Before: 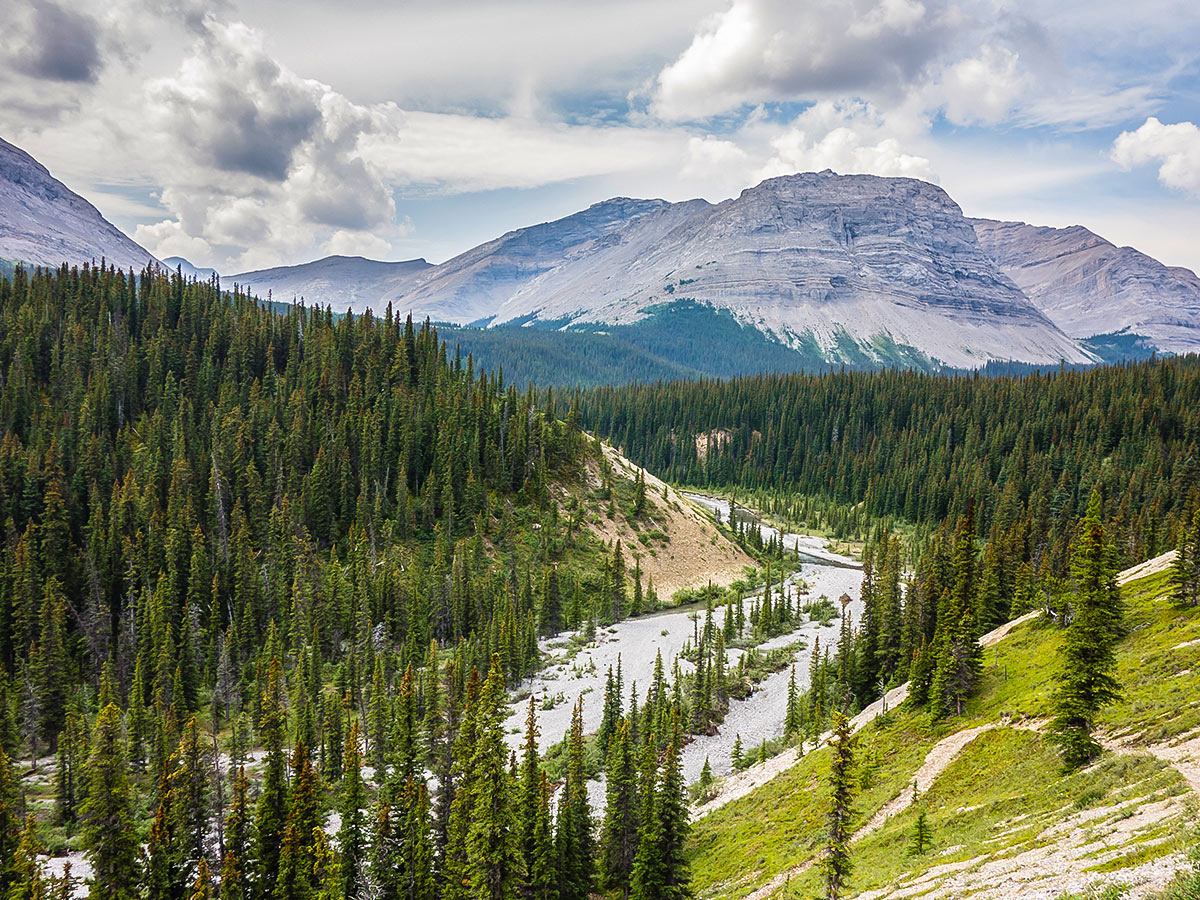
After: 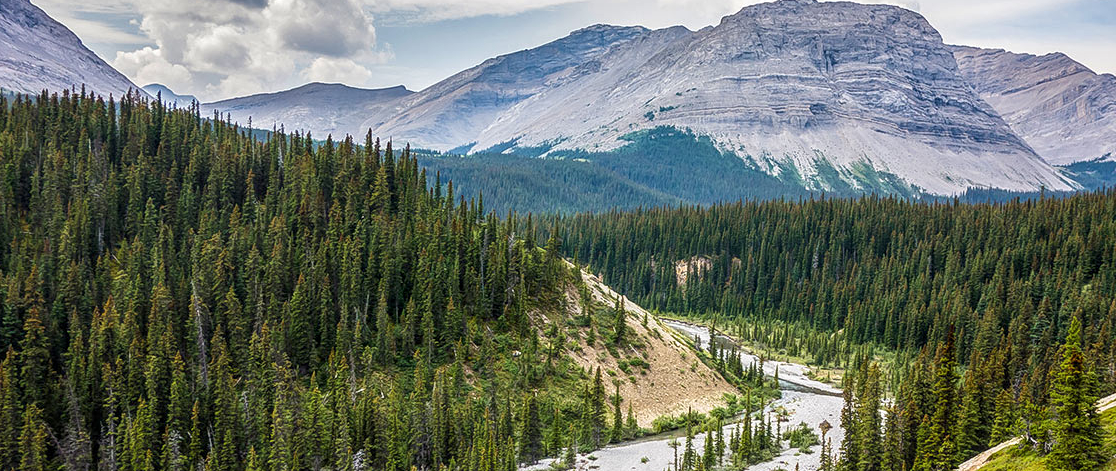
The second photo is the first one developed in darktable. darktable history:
crop: left 1.744%, top 19.225%, right 5.069%, bottom 28.357%
local contrast: on, module defaults
